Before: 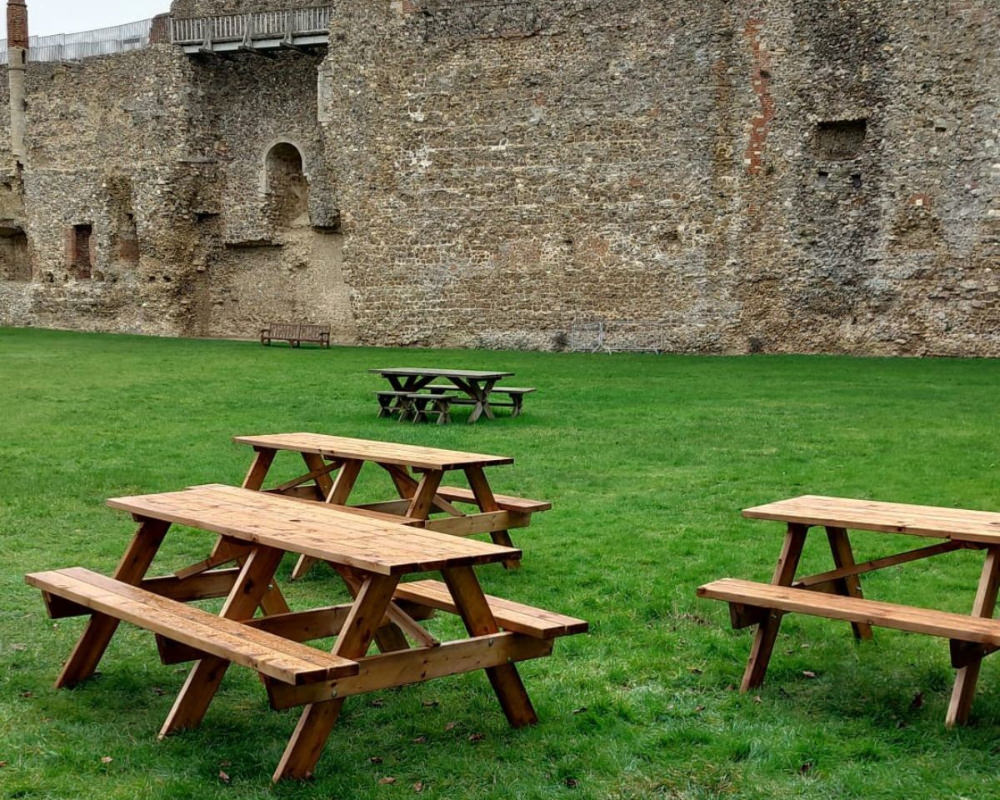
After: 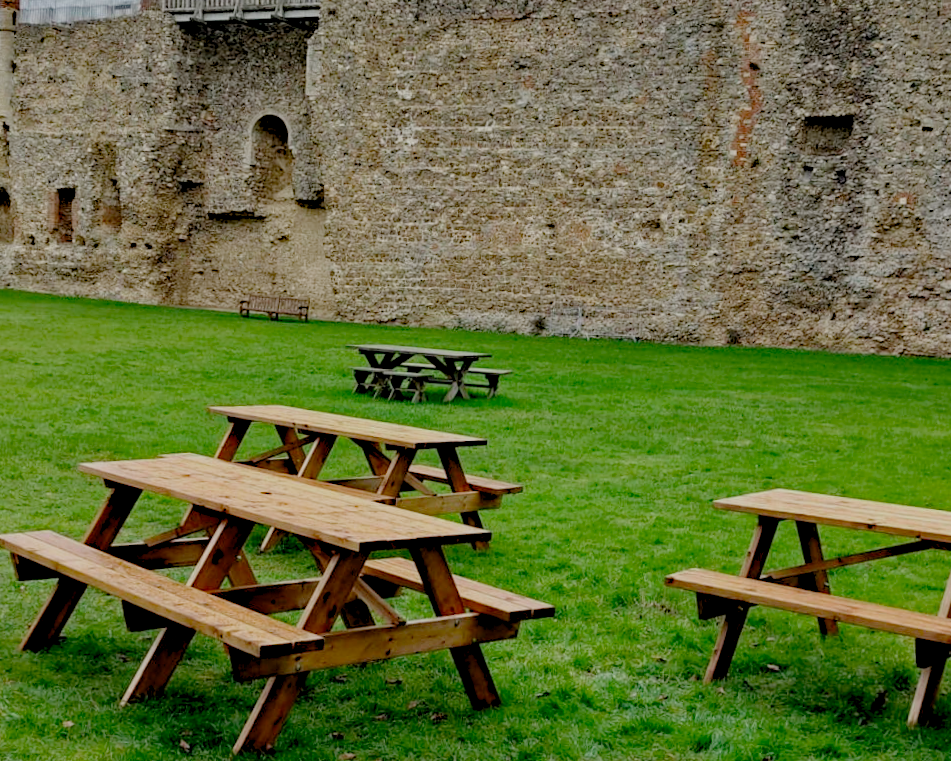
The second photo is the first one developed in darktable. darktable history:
levels: levels [0.055, 0.477, 0.9]
haze removal: strength 0.53, distance 0.925, compatibility mode true, adaptive false
filmic rgb: black relative exposure -7 EV, white relative exposure 6 EV, threshold 3 EV, target black luminance 0%, hardness 2.73, latitude 61.22%, contrast 0.691, highlights saturation mix 10%, shadows ↔ highlights balance -0.073%, preserve chrominance no, color science v4 (2020), iterations of high-quality reconstruction 10, contrast in shadows soft, contrast in highlights soft, enable highlight reconstruction true
crop and rotate: angle -2.38°
